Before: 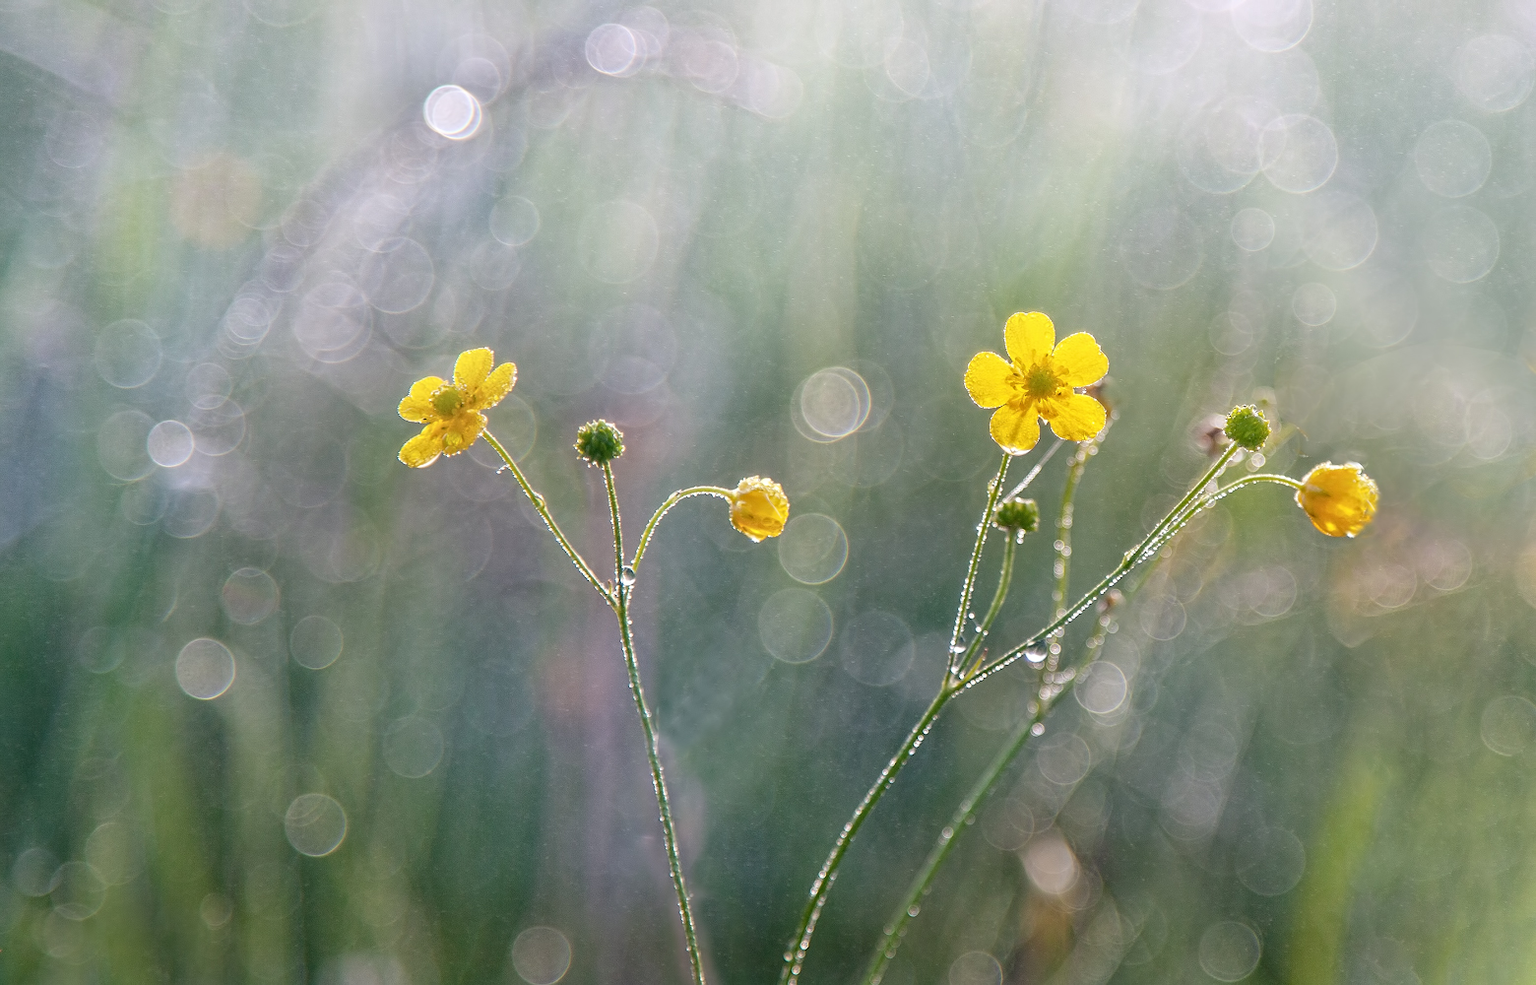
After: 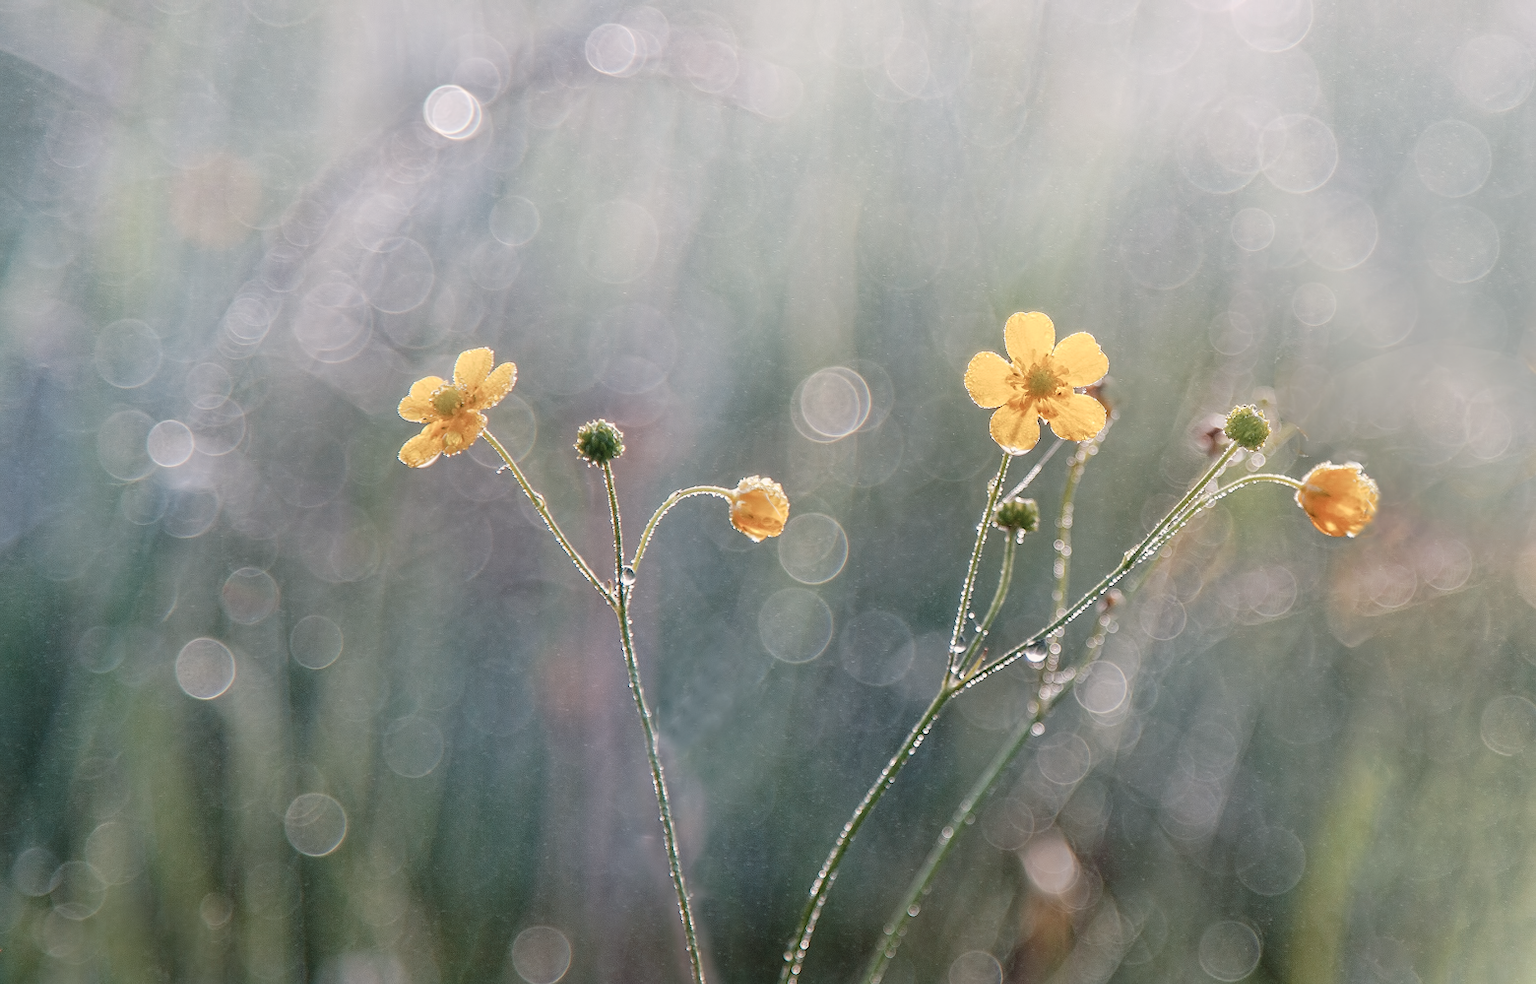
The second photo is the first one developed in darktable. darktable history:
tone curve: curves: ch0 [(0, 0) (0.003, 0.005) (0.011, 0.006) (0.025, 0.013) (0.044, 0.027) (0.069, 0.042) (0.1, 0.06) (0.136, 0.085) (0.177, 0.118) (0.224, 0.171) (0.277, 0.239) (0.335, 0.314) (0.399, 0.394) (0.468, 0.473) (0.543, 0.552) (0.623, 0.64) (0.709, 0.718) (0.801, 0.801) (0.898, 0.882) (1, 1)], preserve colors none
color look up table: target L [95.72, 93.06, 83.14, 83, 80.98, 80.1, 74.69, 57.47, 52.12, 39.62, 10.66, 200.49, 82.85, 76.01, 62.82, 51.35, 45.63, 42.46, 51.68, 52.15, 39.34, 40.3, 36.84, 29.98, 19.67, 11.87, 78.24, 66.21, 57.51, 44.77, 39.64, 57.12, 56.1, 53.76, 35.8, 43.37, 40.71, 34.05, 25.29, 25.59, 23.46, 16, 9.719, 2.54, 95.85, 87.81, 60.99, 58.5, 12.57], target a [-13.63, -20.98, 4.447, -40.49, -40.52, -16.29, -31.56, 6.407, -29.88, -18.86, -6.995, 0, 12.66, 5.22, 44.95, 44.08, 62.27, 59.37, 27.09, 28.72, 53.97, 54.49, 6.75, 13.93, 30.19, 22.75, 11.7, 35.69, 42.2, 56.77, 56.75, 15.97, -10.17, 1.518, 50.17, 1.692, 8.4, 26.73, 37, 34.7, 2.891, 27.29, 31.09, 7.016, -6.142, -30.29, -14.25, -20.64, -2.011], target b [29.41, 1.837, 46.75, 33.82, 9.123, 16.41, -13.39, 36.18, 14.55, -6.676, 7.182, 0, 20.68, 12.48, 40.51, 20.18, 49.14, 28.41, 7.49, 28.96, 47.52, 48.16, 3.769, 21.95, 28.63, 12.92, -9.002, -2.532, -13.05, 9.751, -1.27, -24.23, -45.37, -24.59, 19.64, -52.76, -52.13, 0.545, -23.19, 23.71, -26.53, -12.52, -42.29, -12.74, -0.696, -16.72, -34.8, -23.51, -9.443], num patches 49
